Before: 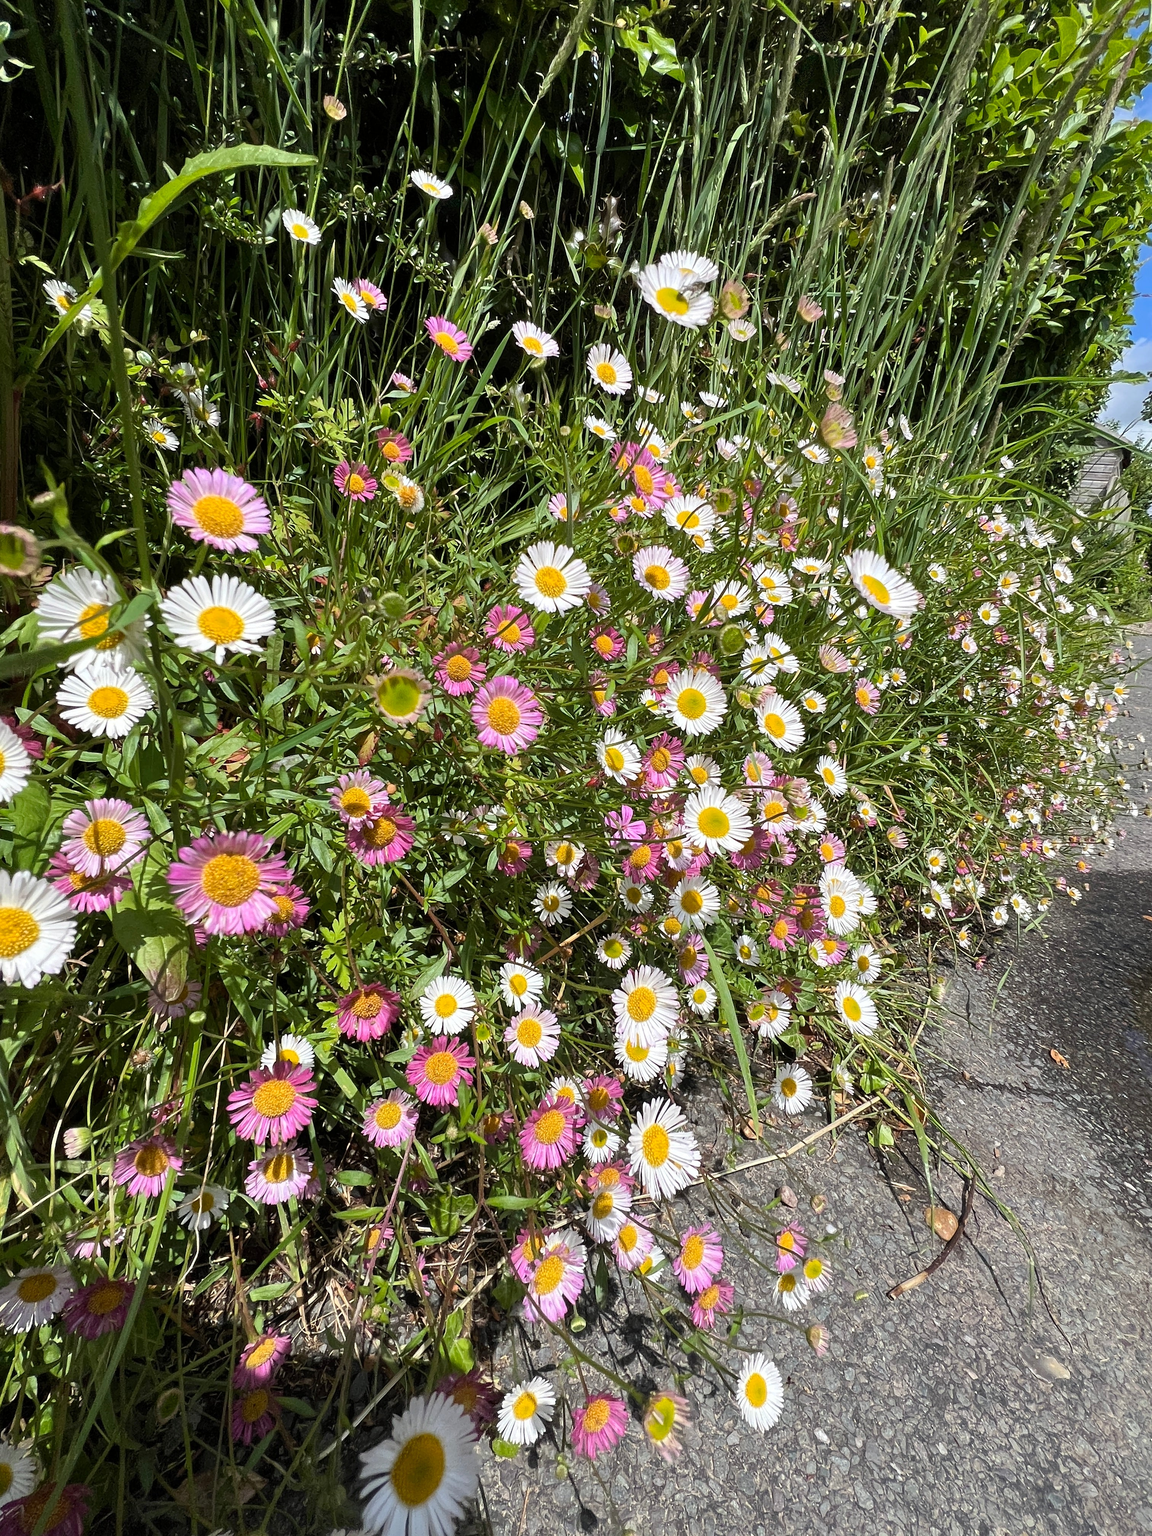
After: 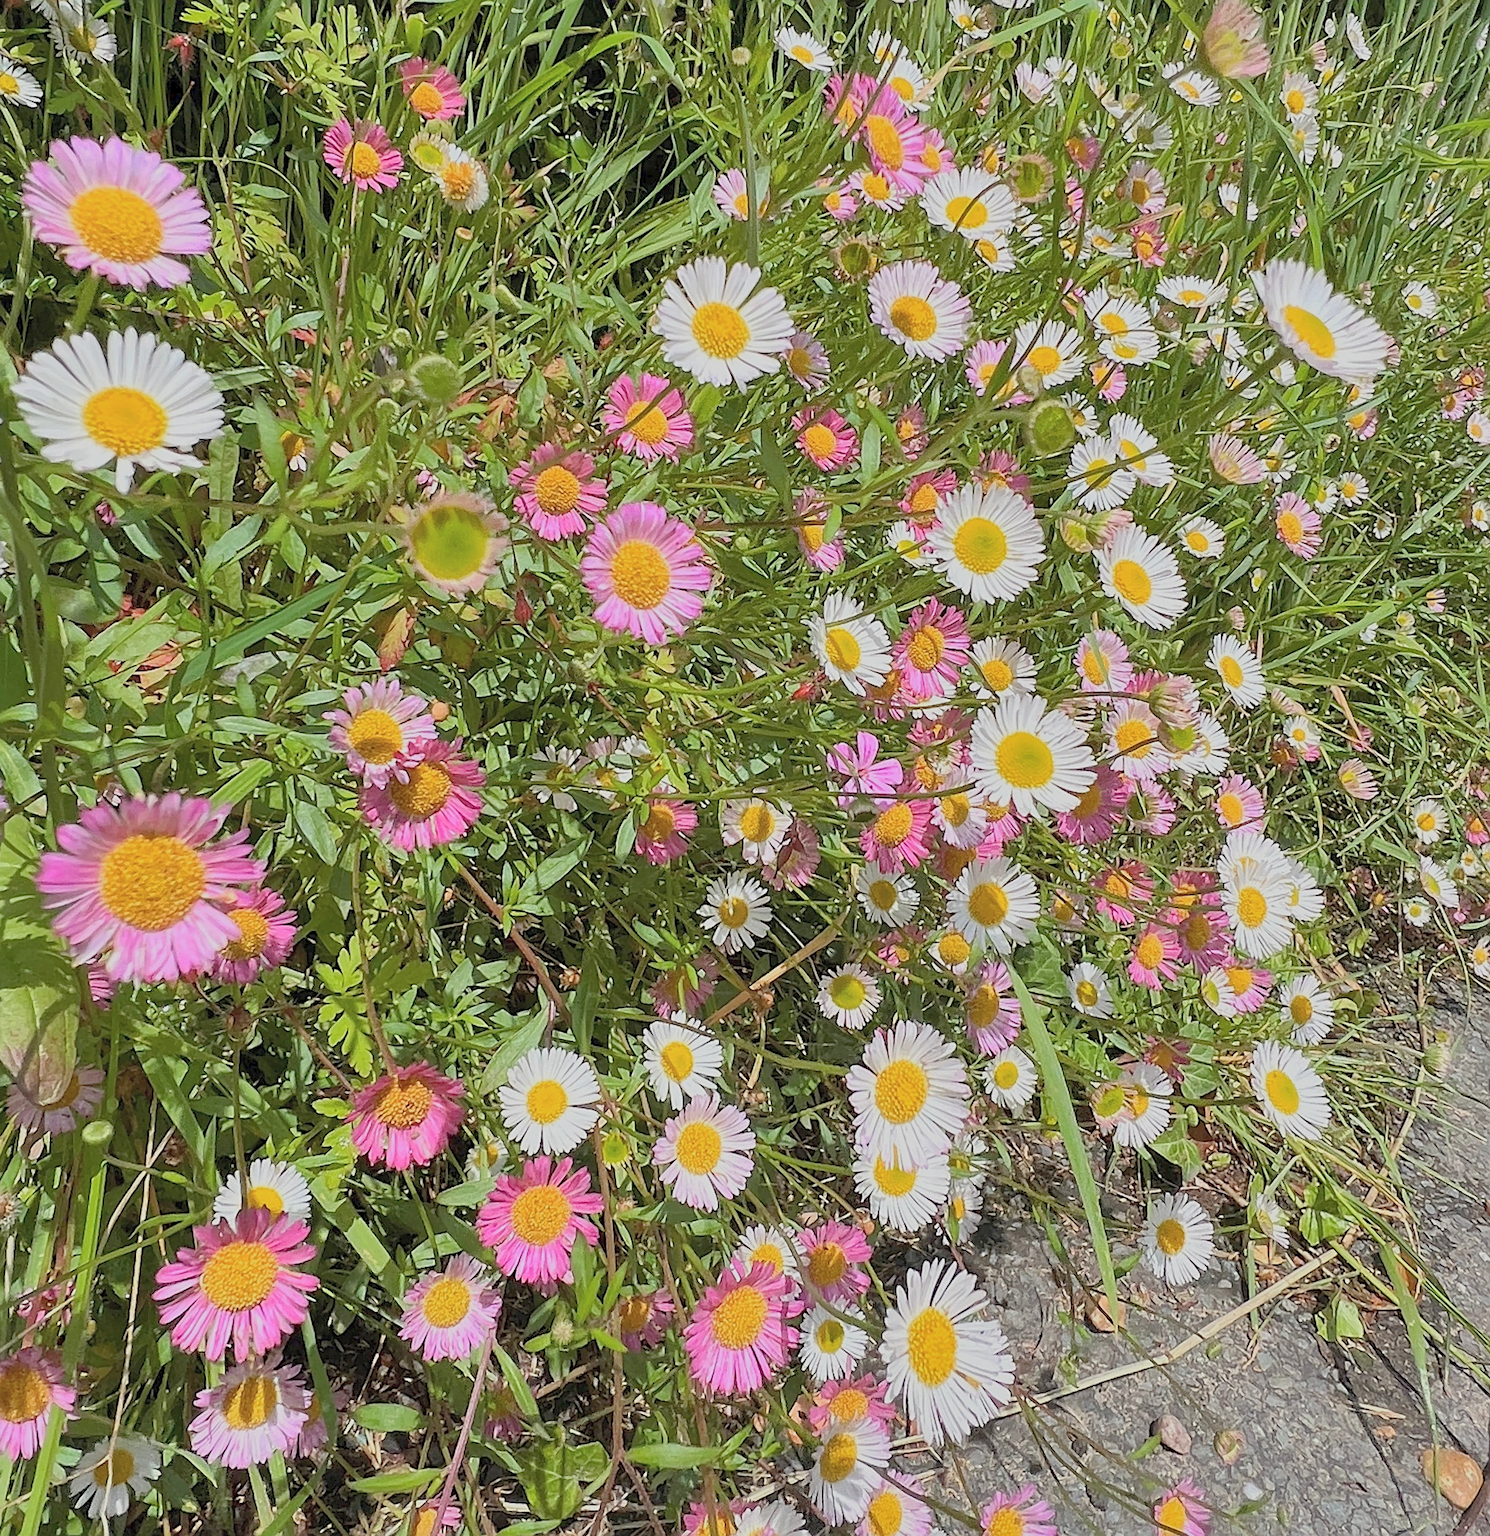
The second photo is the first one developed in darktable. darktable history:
color balance rgb: contrast -30%
bloom: size 3%, threshold 100%, strength 0%
sharpen: on, module defaults
shadows and highlights: soften with gaussian
crop and rotate: angle -3.37°, left 9.79%, top 20.73%, right 12.42%, bottom 11.82%
rotate and perspective: rotation -4.57°, crop left 0.054, crop right 0.944, crop top 0.087, crop bottom 0.914
contrast brightness saturation: brightness 0.15
